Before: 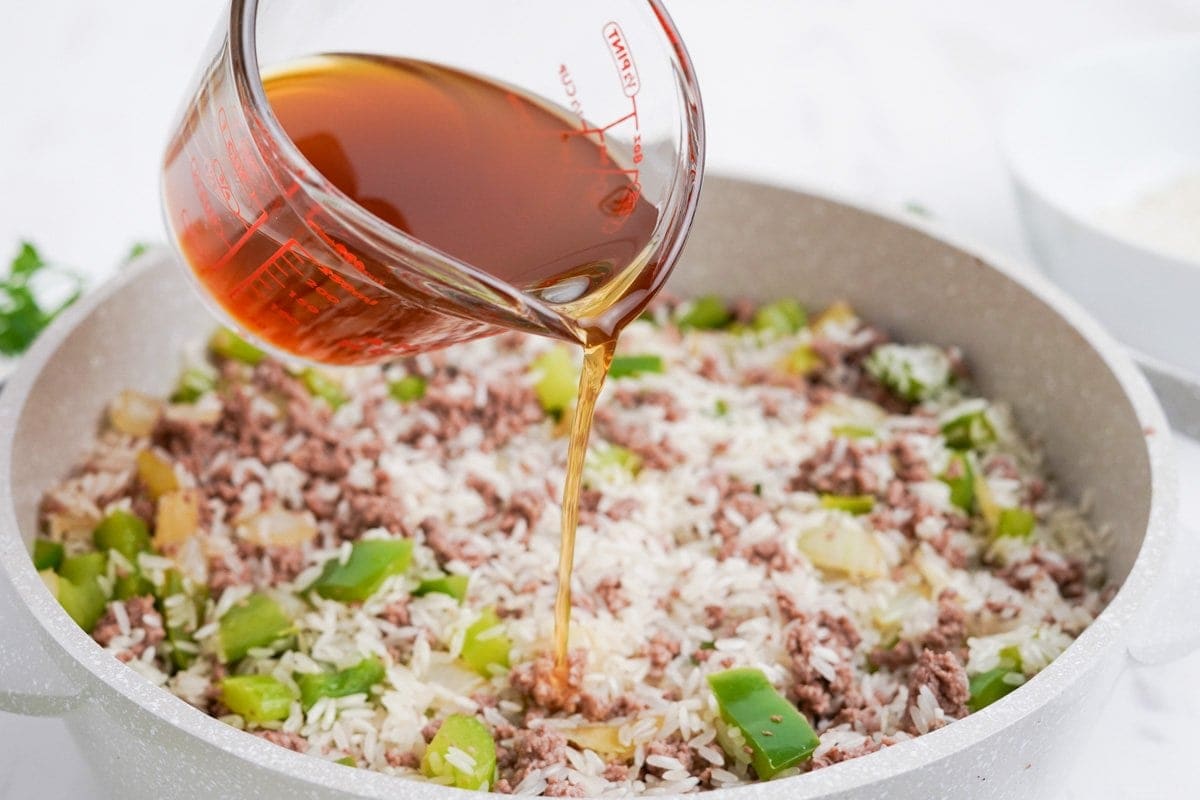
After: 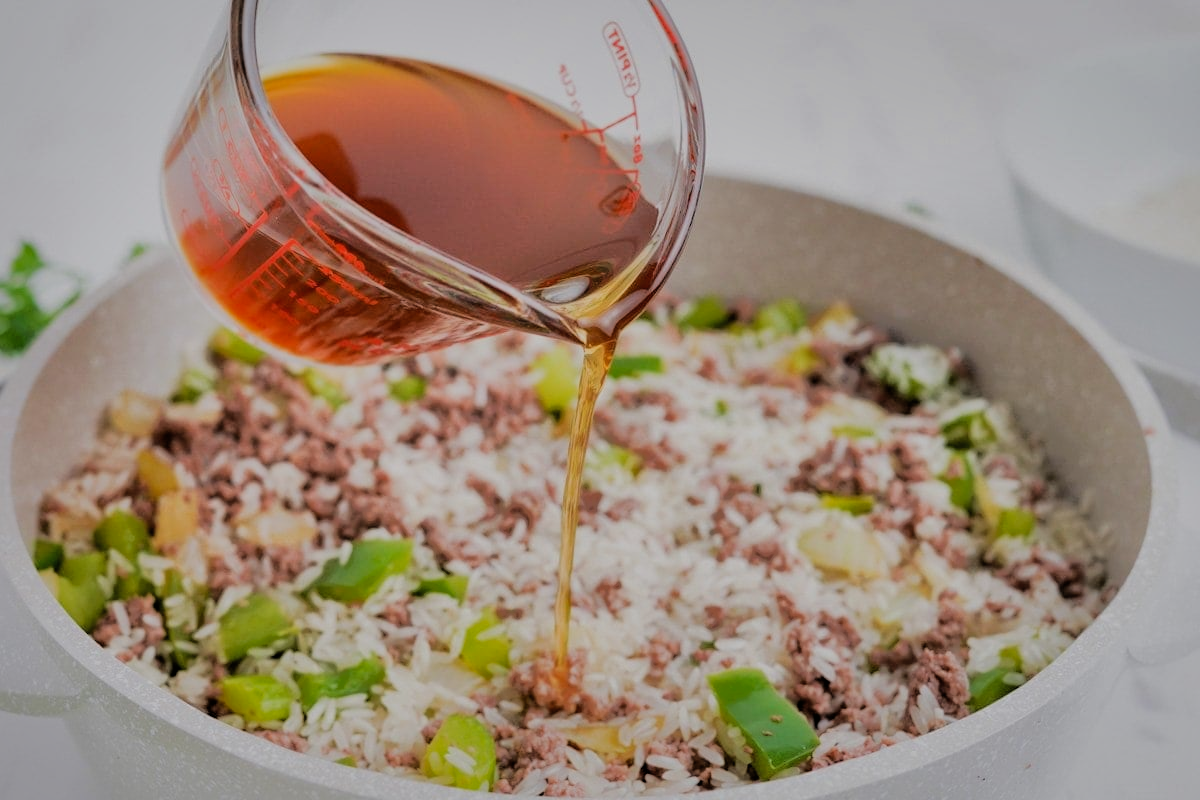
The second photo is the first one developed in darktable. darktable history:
shadows and highlights: shadows 24.83, highlights -71.4
filmic rgb: black relative exposure -5.07 EV, white relative exposure 3.98 EV, threshold 5.97 EV, hardness 2.9, contrast 1.299, highlights saturation mix -9.58%, enable highlight reconstruction true
exposure: black level correction 0.001, exposure -0.121 EV, compensate highlight preservation false
